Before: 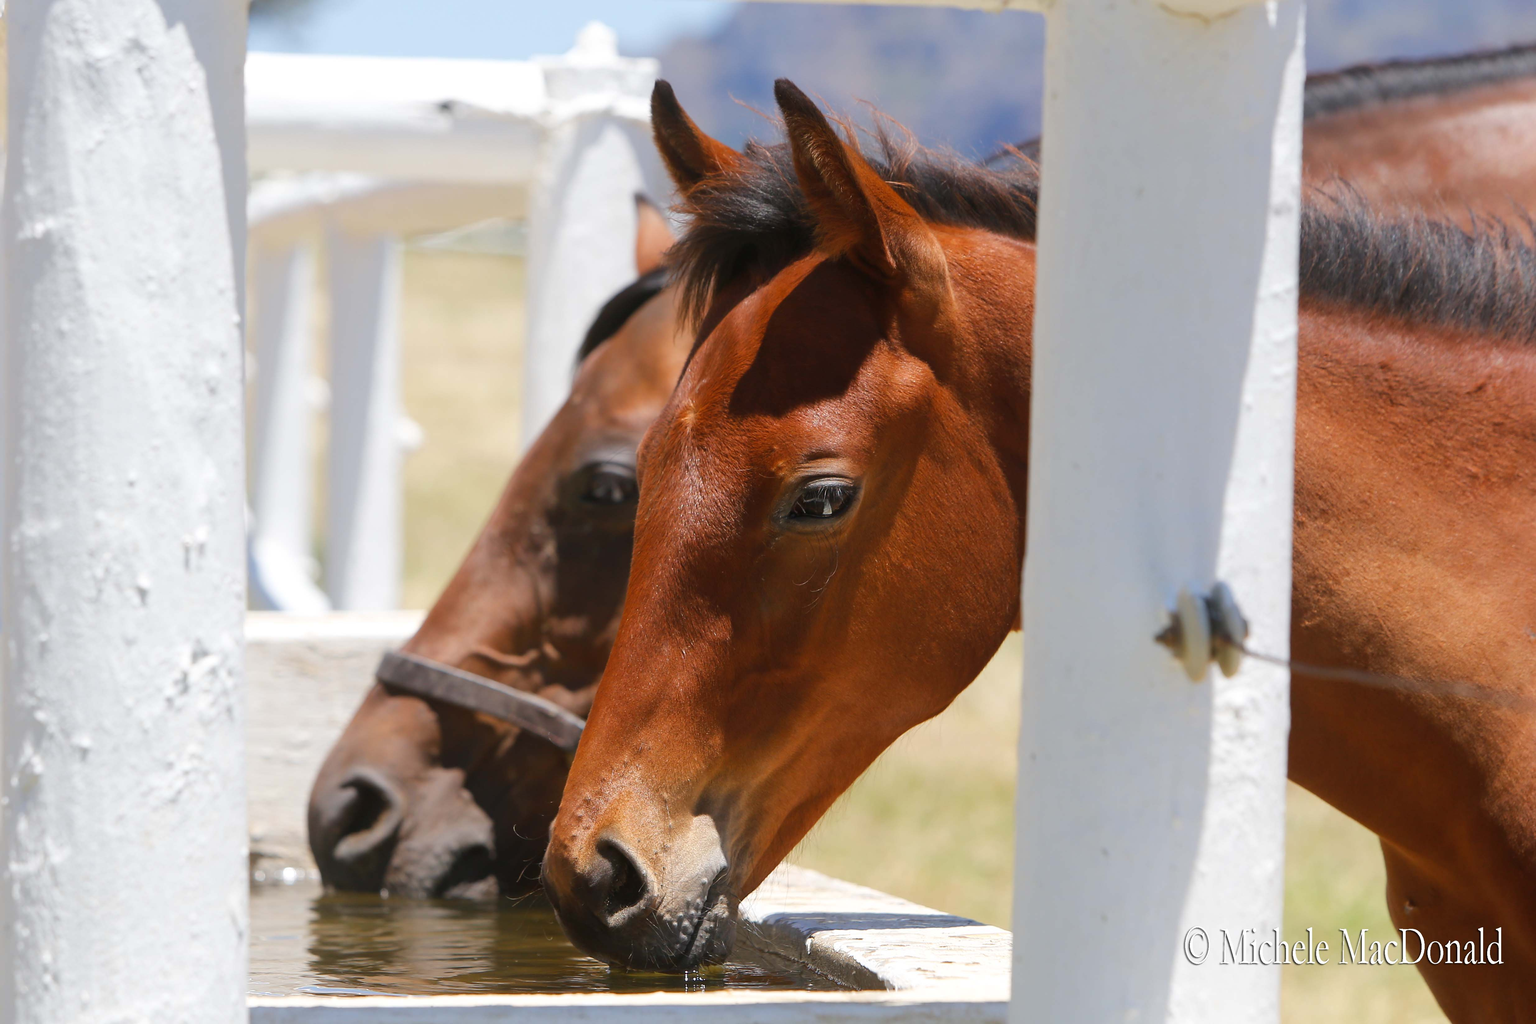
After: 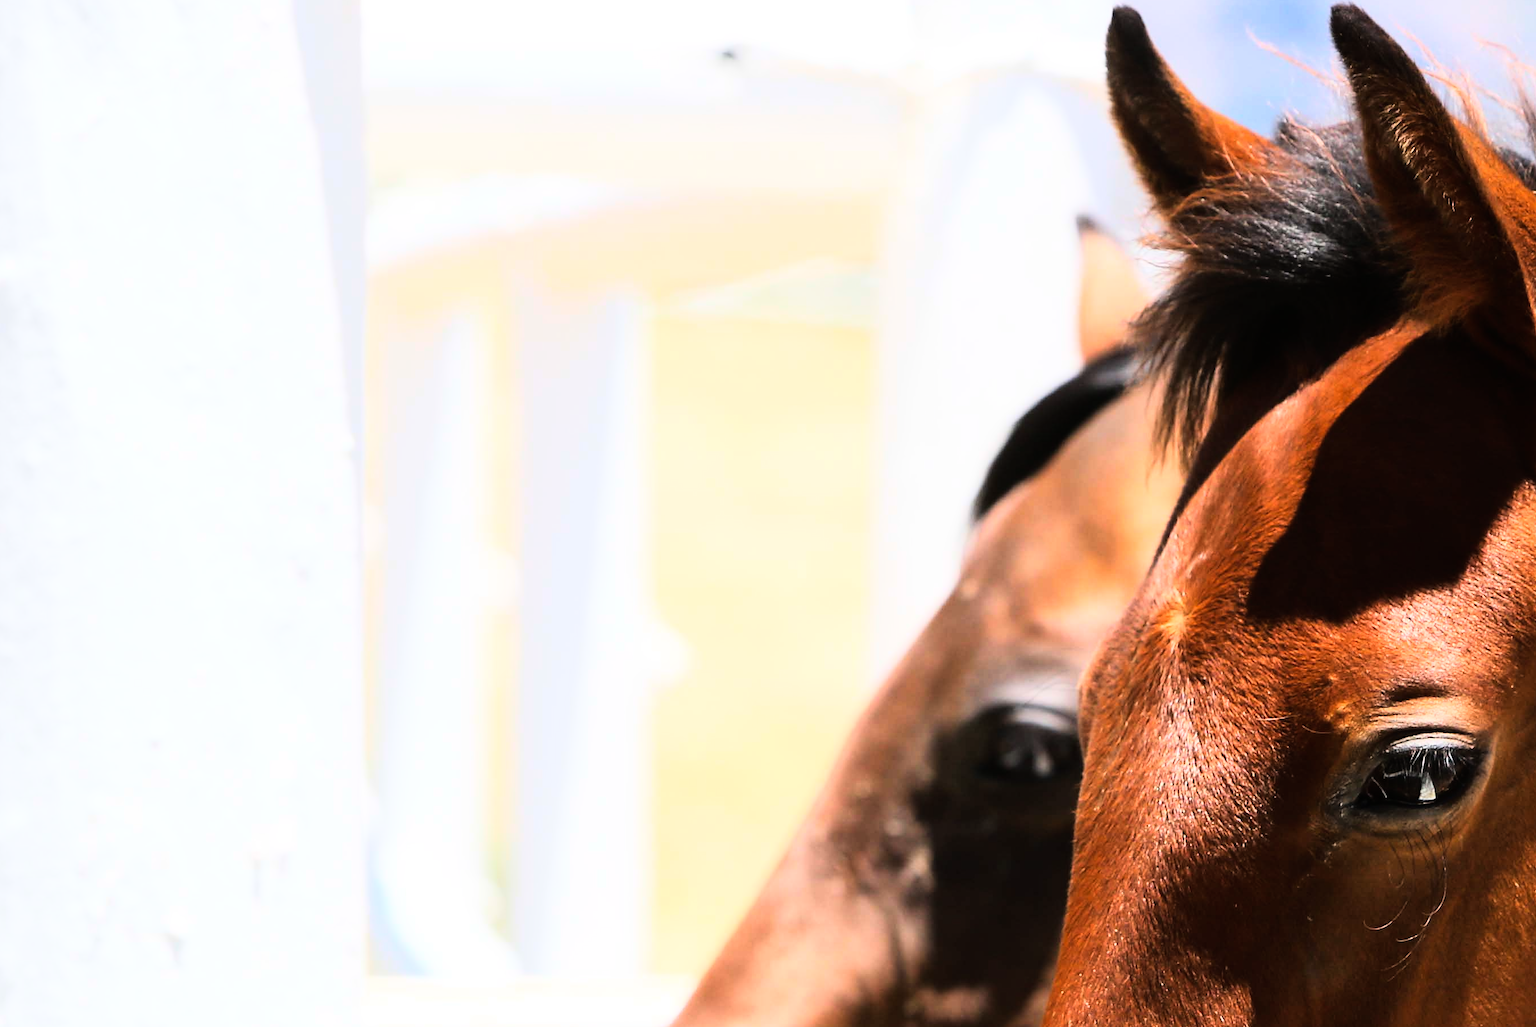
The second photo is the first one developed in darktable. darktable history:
crop and rotate: left 3.047%, top 7.509%, right 42.236%, bottom 37.598%
rgb curve: curves: ch0 [(0, 0) (0.21, 0.15) (0.24, 0.21) (0.5, 0.75) (0.75, 0.96) (0.89, 0.99) (1, 1)]; ch1 [(0, 0.02) (0.21, 0.13) (0.25, 0.2) (0.5, 0.67) (0.75, 0.9) (0.89, 0.97) (1, 1)]; ch2 [(0, 0.02) (0.21, 0.13) (0.25, 0.2) (0.5, 0.67) (0.75, 0.9) (0.89, 0.97) (1, 1)], compensate middle gray true
